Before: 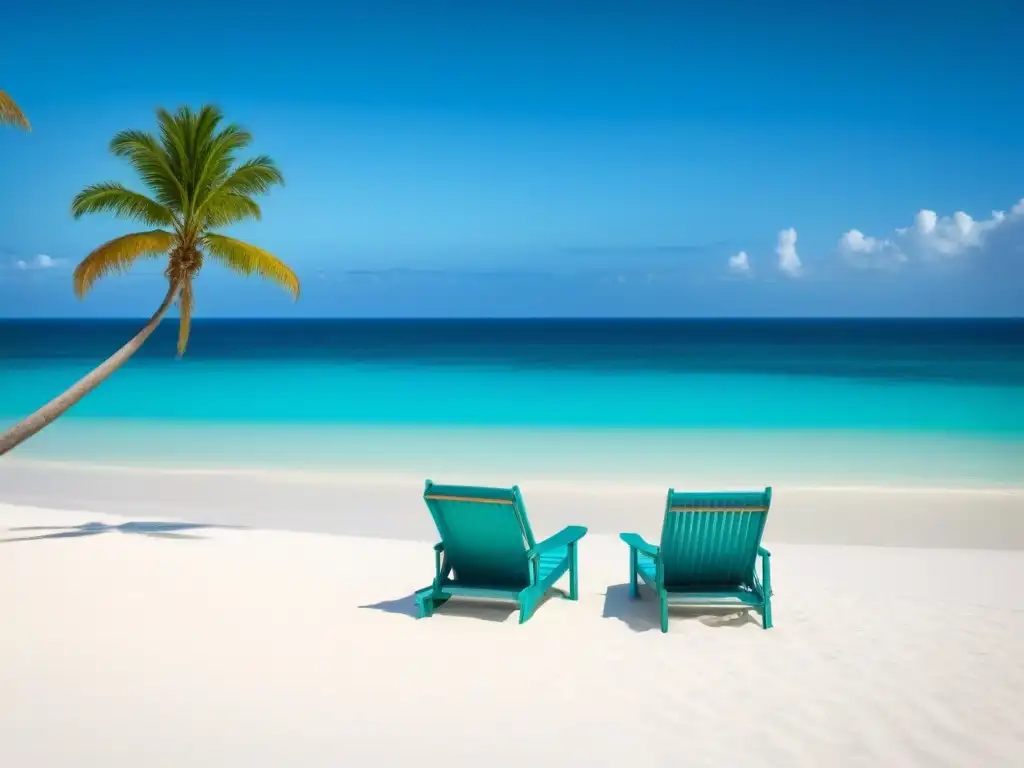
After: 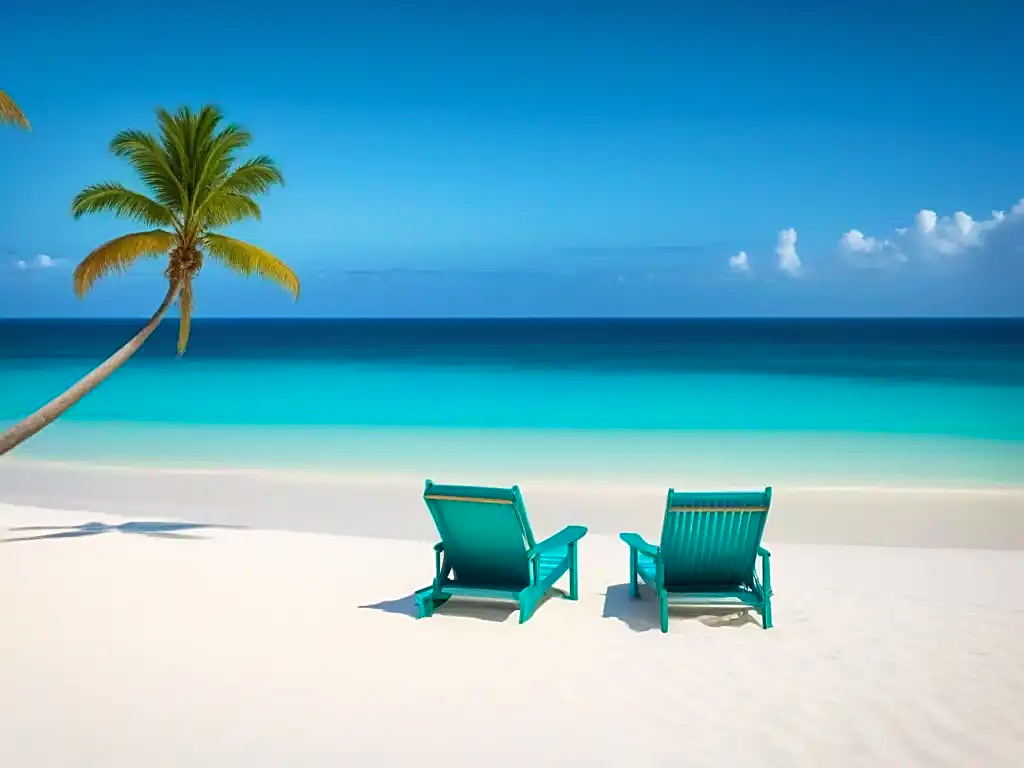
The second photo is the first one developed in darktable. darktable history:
velvia: strength 24.61%
sharpen: on, module defaults
